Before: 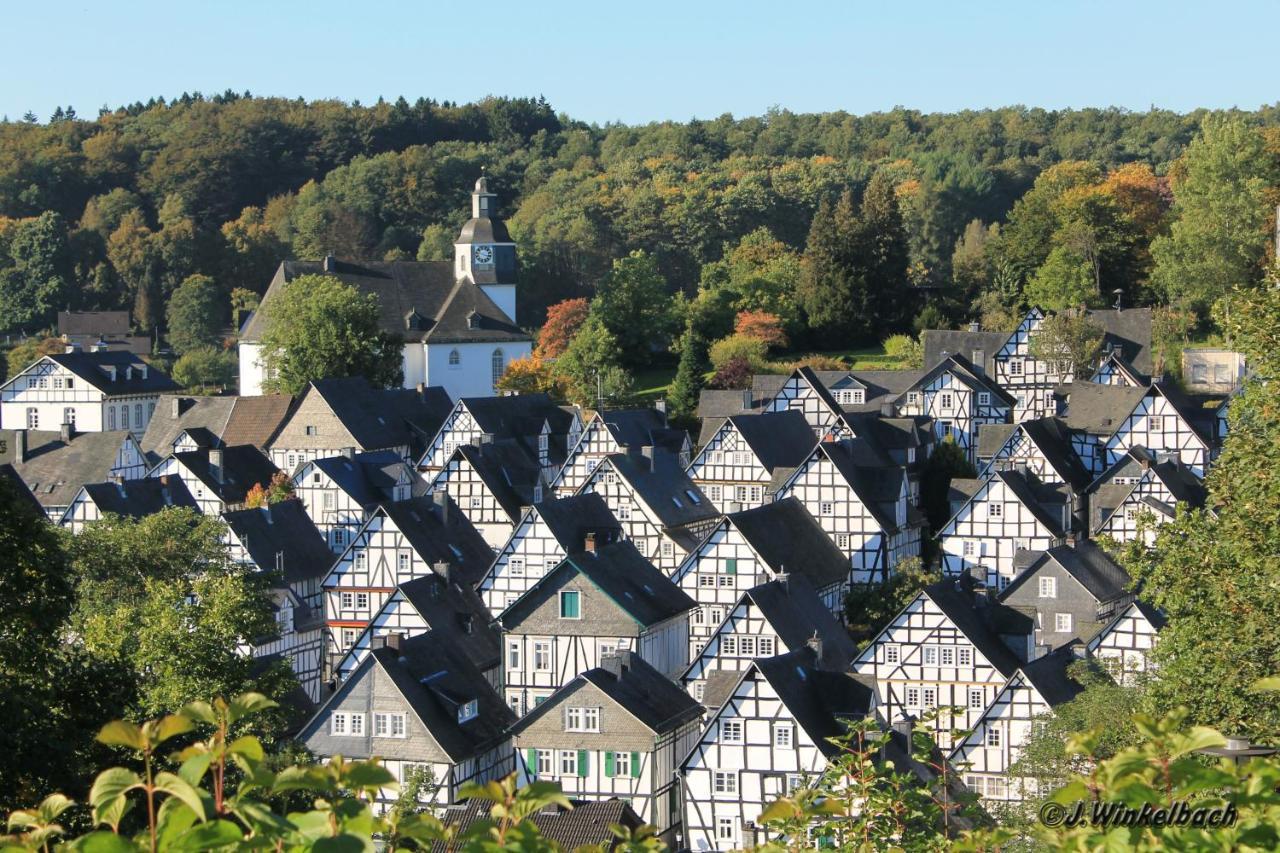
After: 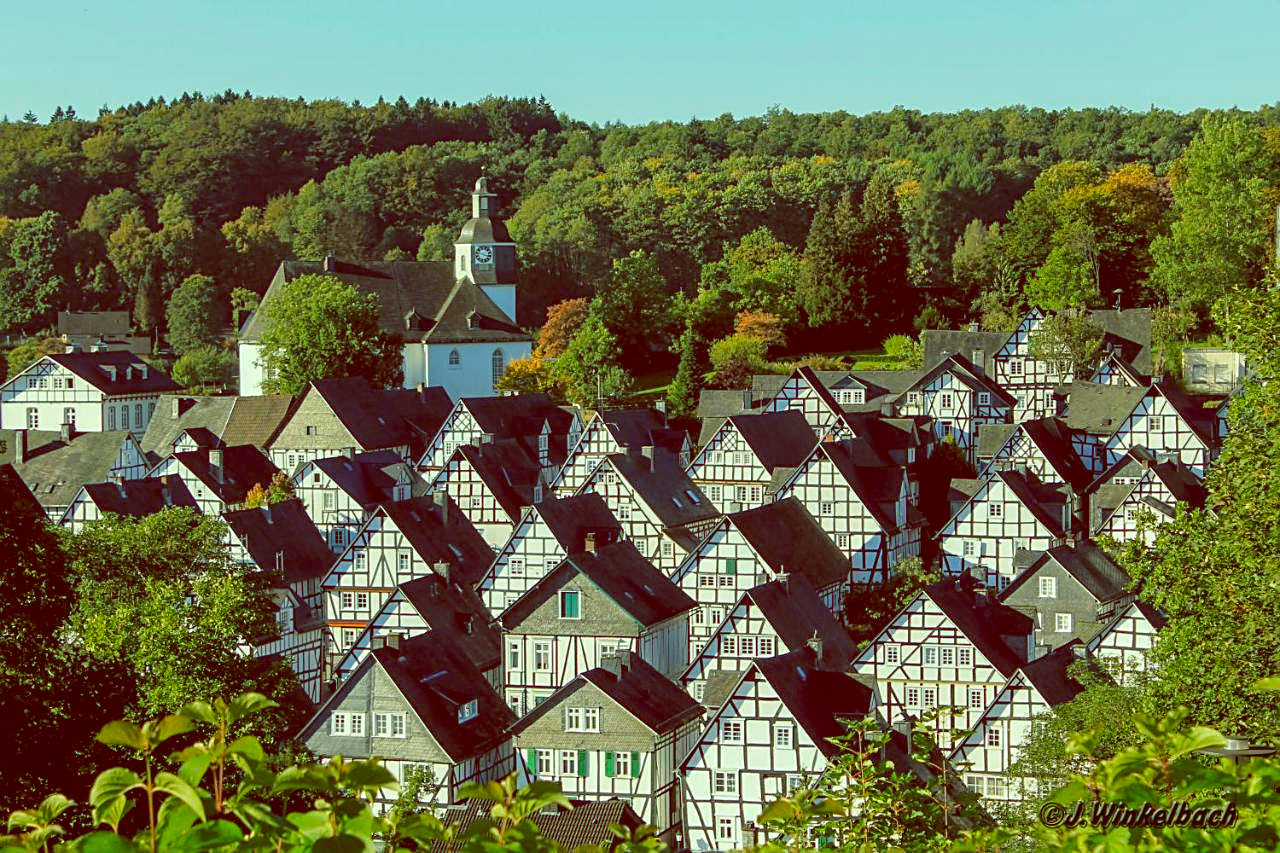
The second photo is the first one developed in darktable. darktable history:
vibrance: vibrance 100%
color balance: lift [1, 1.015, 0.987, 0.985], gamma [1, 0.959, 1.042, 0.958], gain [0.927, 0.938, 1.072, 0.928], contrast 1.5%
sharpen: on, module defaults
local contrast: on, module defaults
